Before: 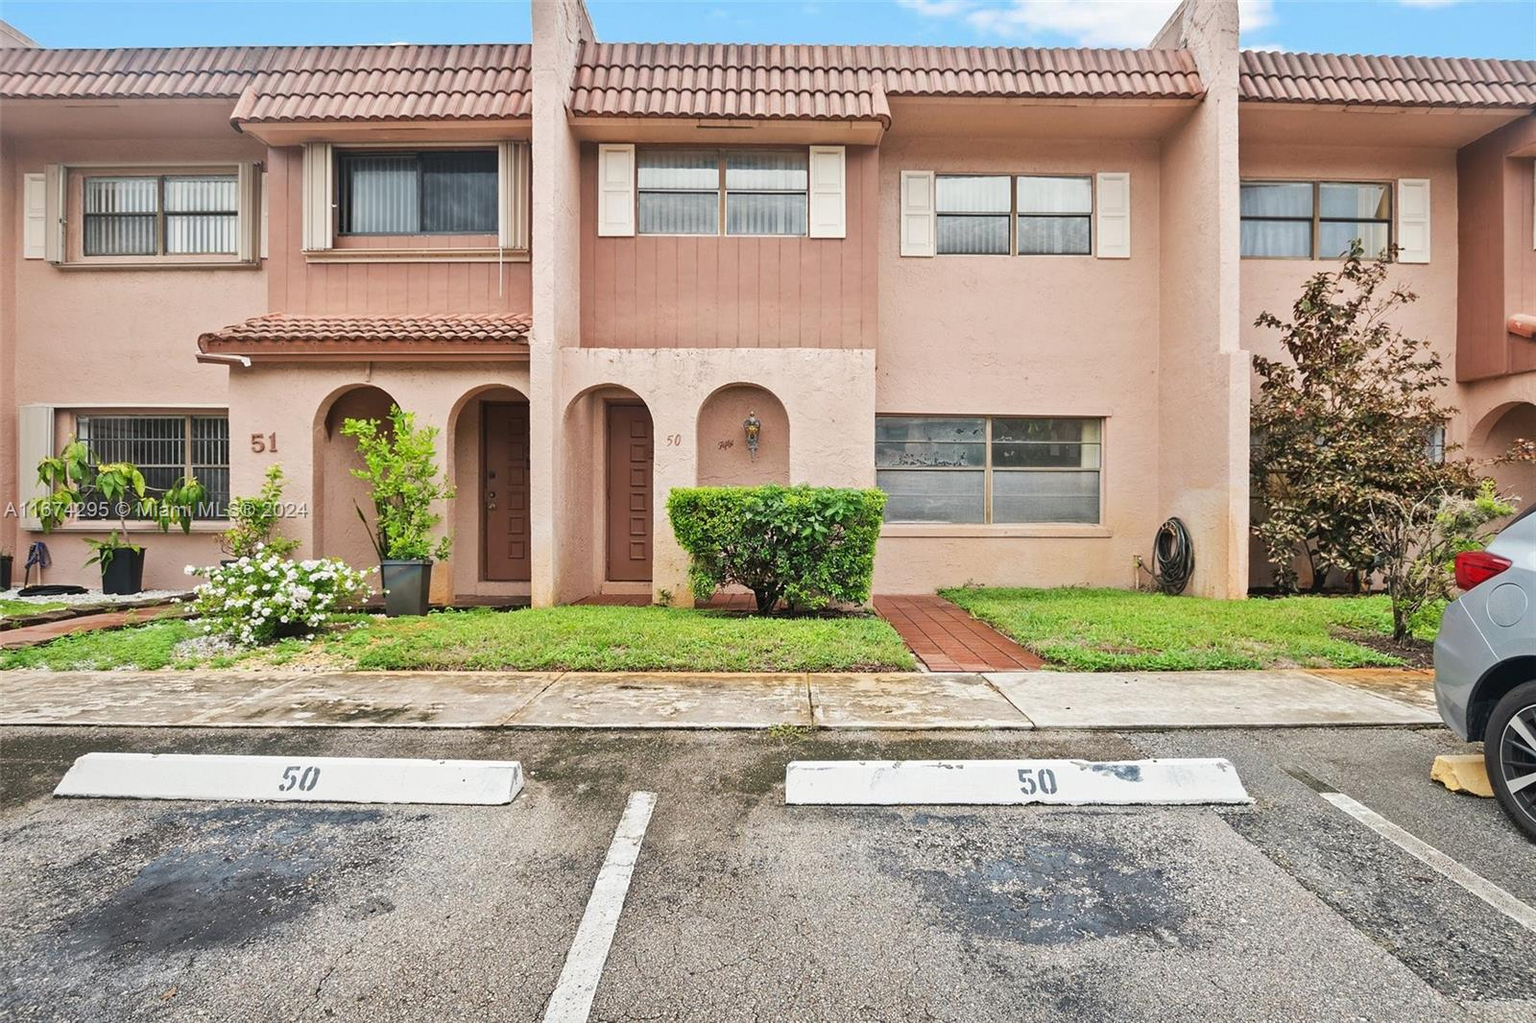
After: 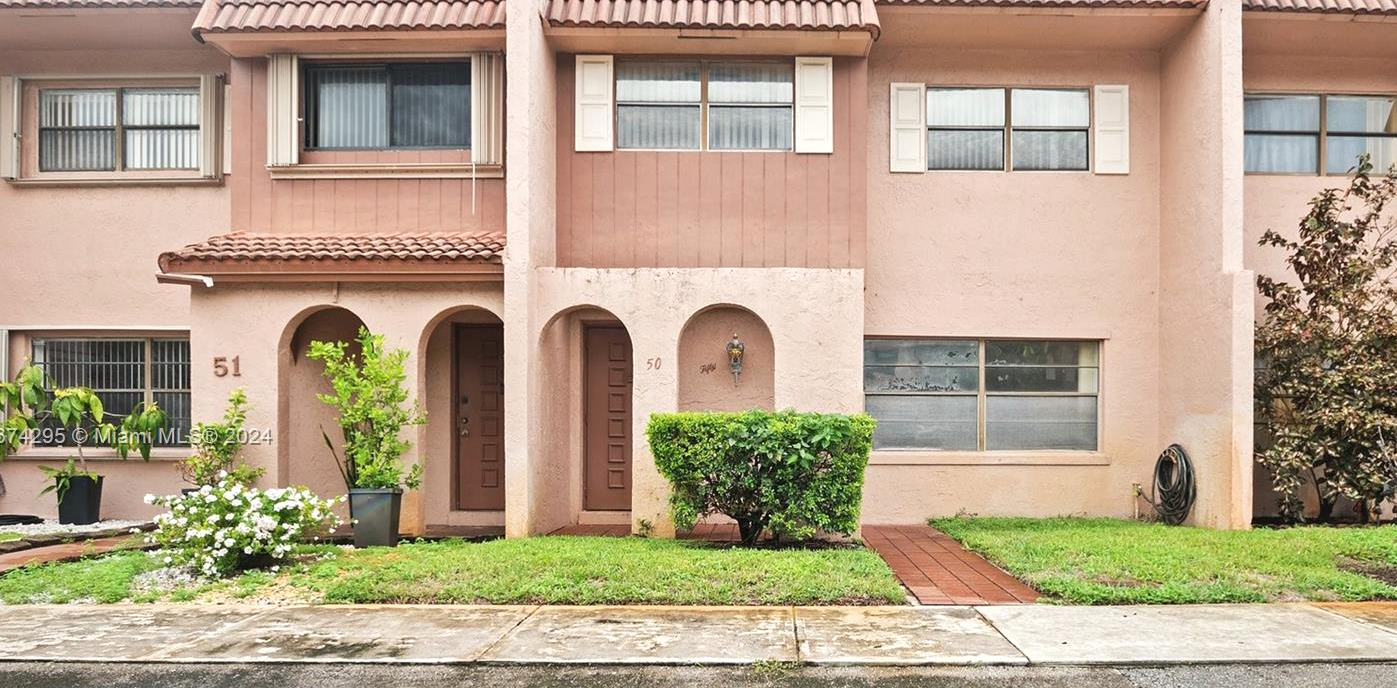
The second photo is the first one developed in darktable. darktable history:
shadows and highlights: radius 44.78, white point adjustment 6.64, compress 79.65%, highlights color adjustment 78.42%, soften with gaussian
levels: mode automatic
crop: left 3.015%, top 8.969%, right 9.647%, bottom 26.457%
